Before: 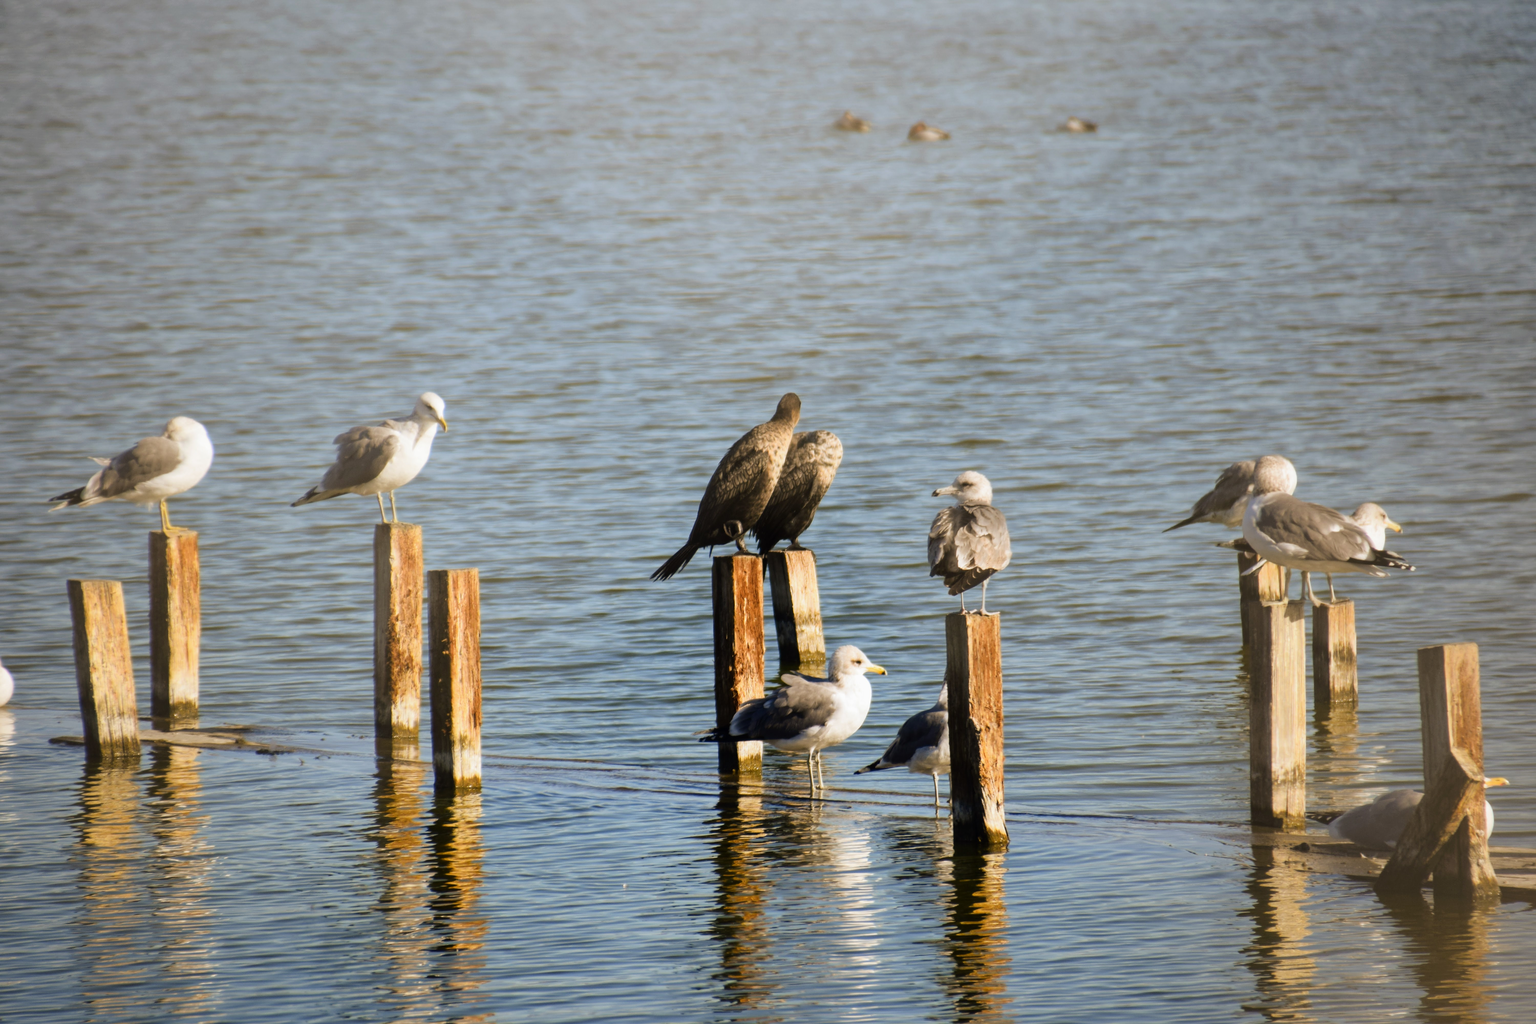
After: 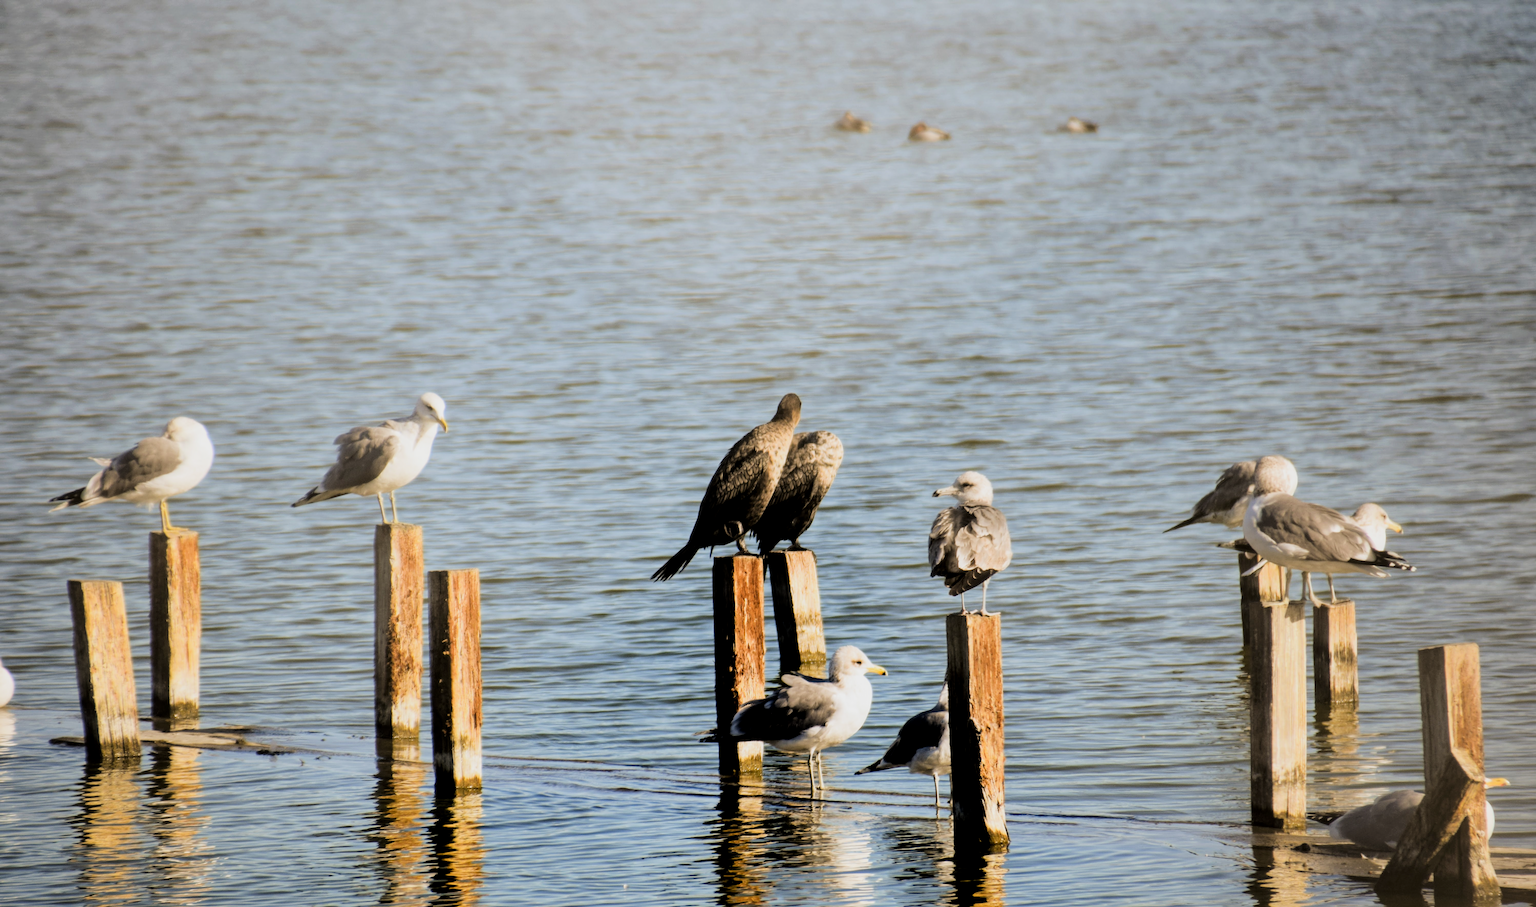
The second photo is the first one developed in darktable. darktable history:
local contrast: highlights 105%, shadows 99%, detail 120%, midtone range 0.2
crop and rotate: top 0%, bottom 11.364%
filmic rgb: black relative exposure -7.5 EV, white relative exposure 5 EV, hardness 3.33, contrast 1.299
exposure: exposure 0.207 EV, compensate highlight preservation false
